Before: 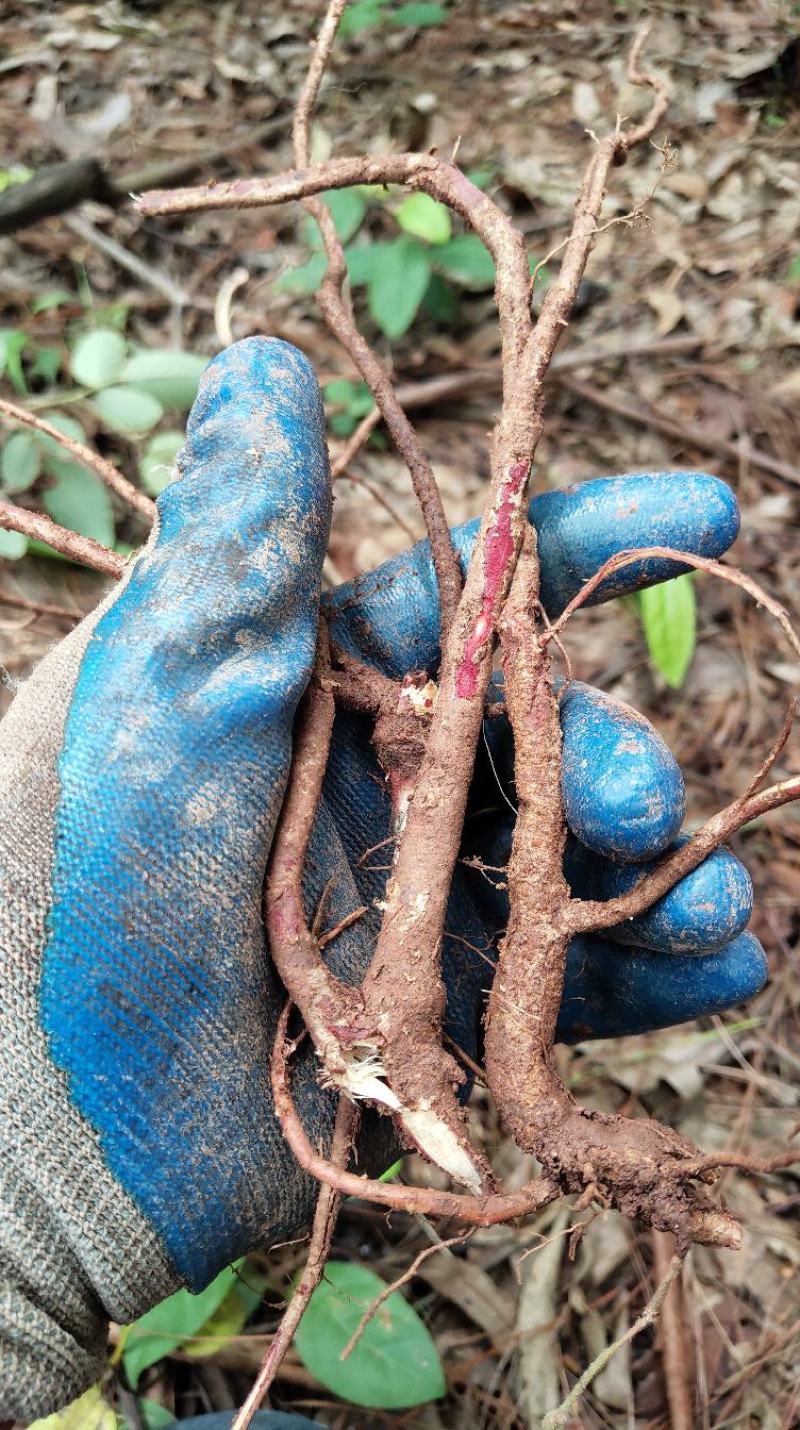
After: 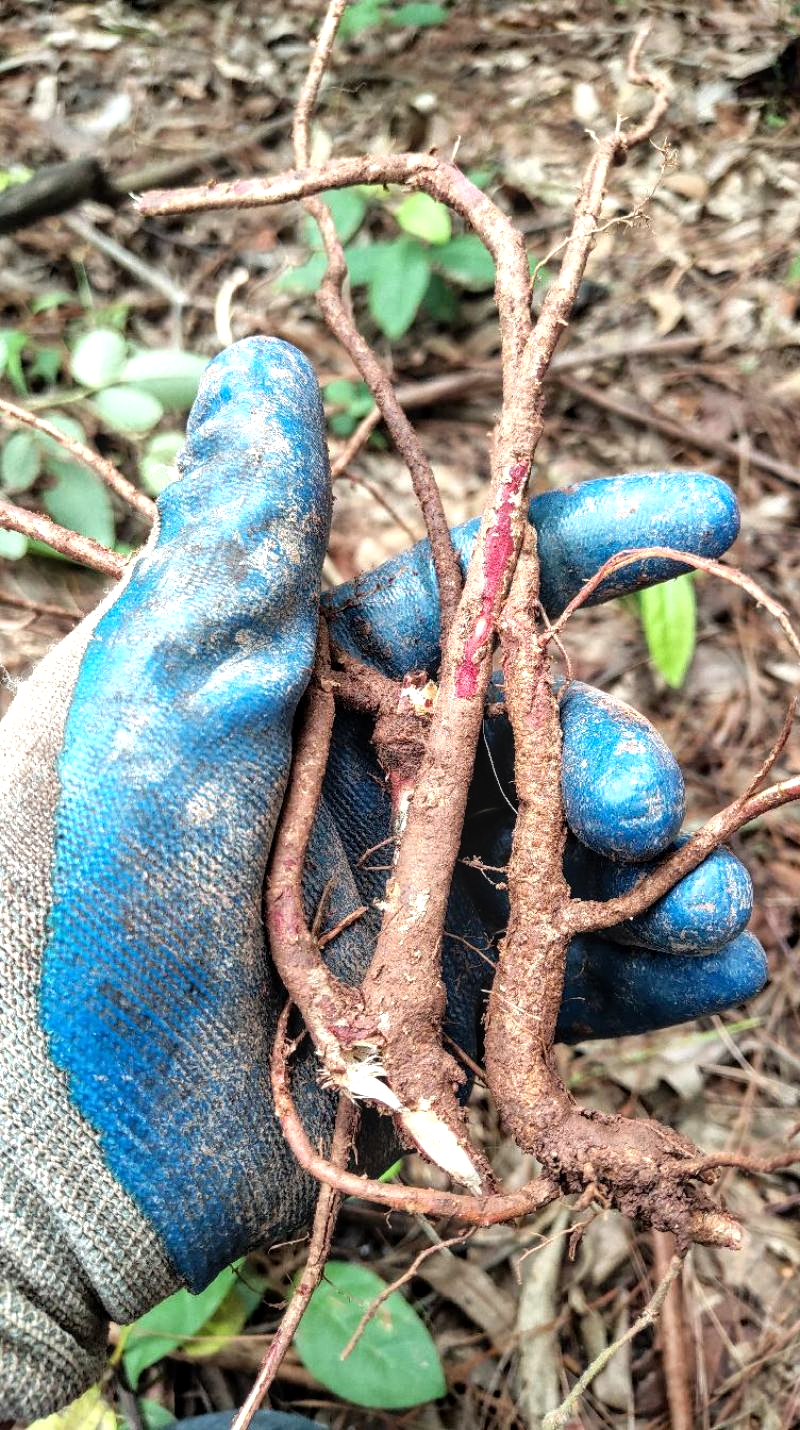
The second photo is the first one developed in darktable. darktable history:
tone equalizer: -8 EV -0.426 EV, -7 EV -0.4 EV, -6 EV -0.349 EV, -5 EV -0.196 EV, -3 EV 0.24 EV, -2 EV 0.34 EV, -1 EV 0.405 EV, +0 EV 0.437 EV
local contrast: on, module defaults
